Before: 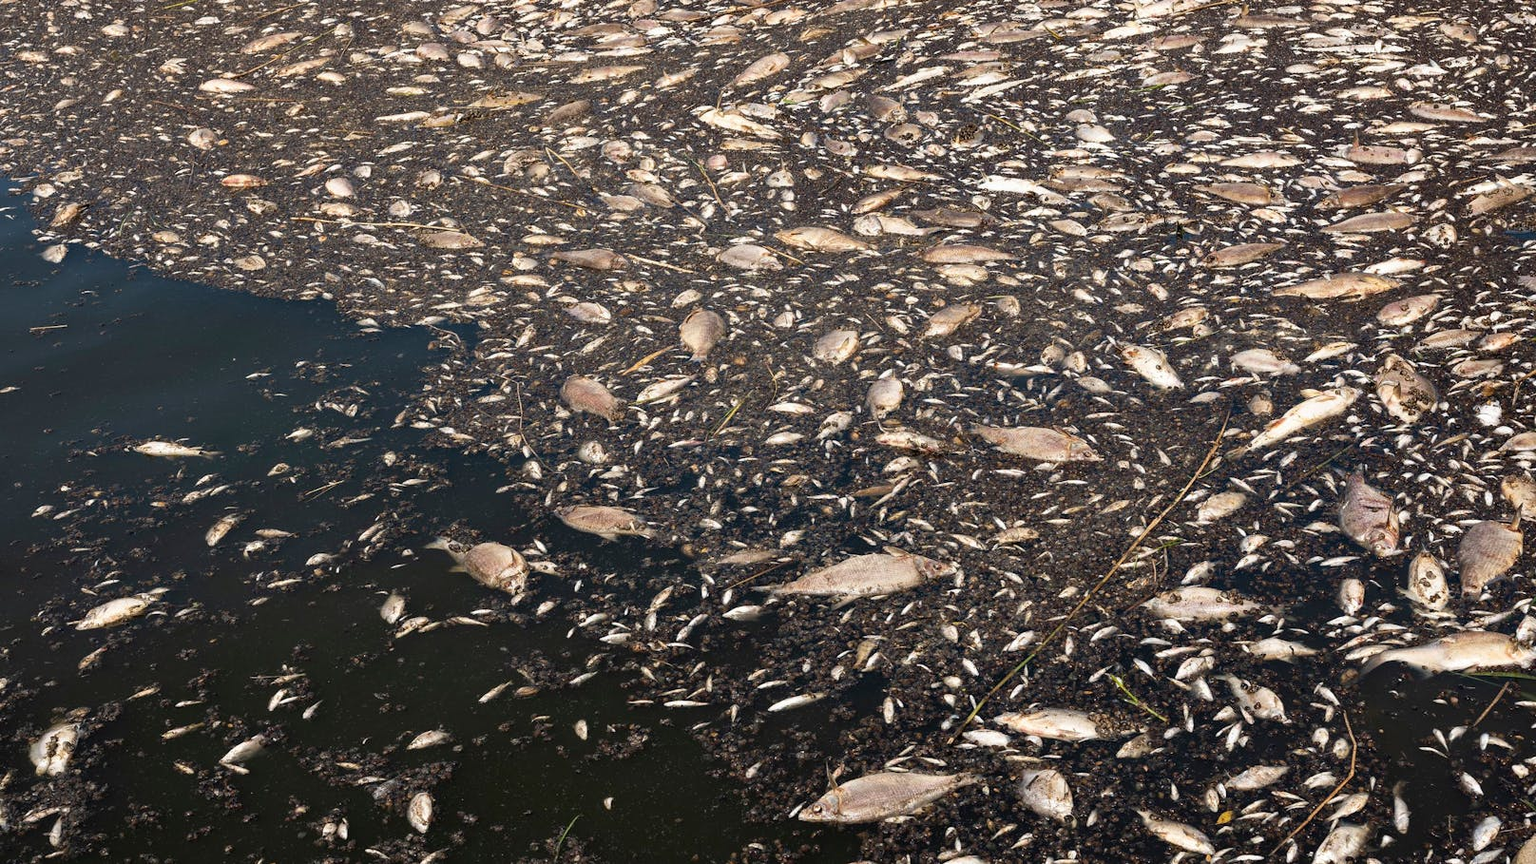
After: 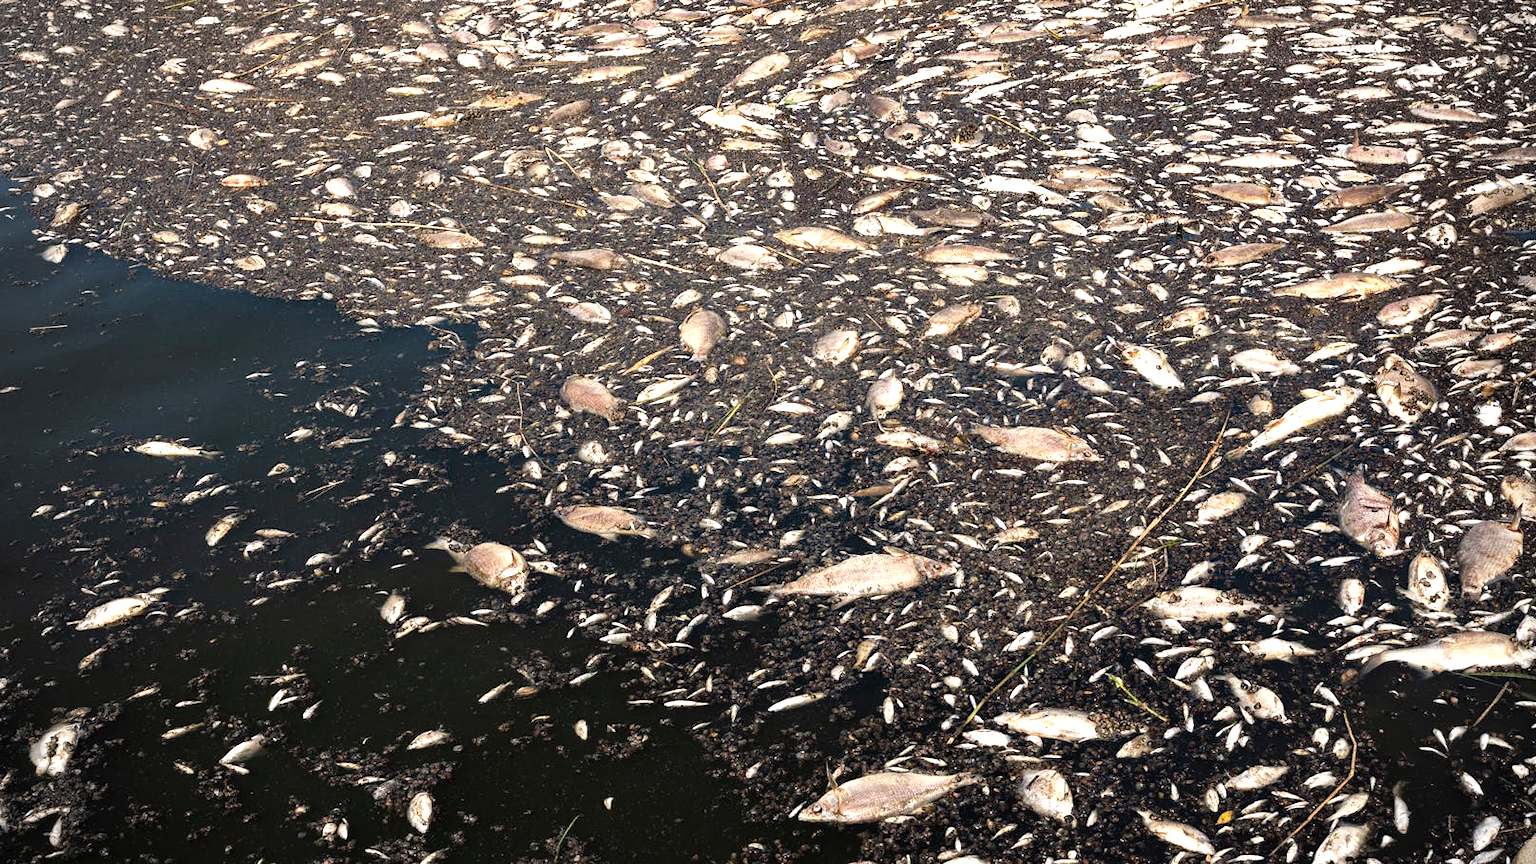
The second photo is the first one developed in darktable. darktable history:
vignetting: on, module defaults
tone equalizer: -8 EV -0.741 EV, -7 EV -0.696 EV, -6 EV -0.627 EV, -5 EV -0.415 EV, -3 EV 0.389 EV, -2 EV 0.6 EV, -1 EV 0.684 EV, +0 EV 0.748 EV
